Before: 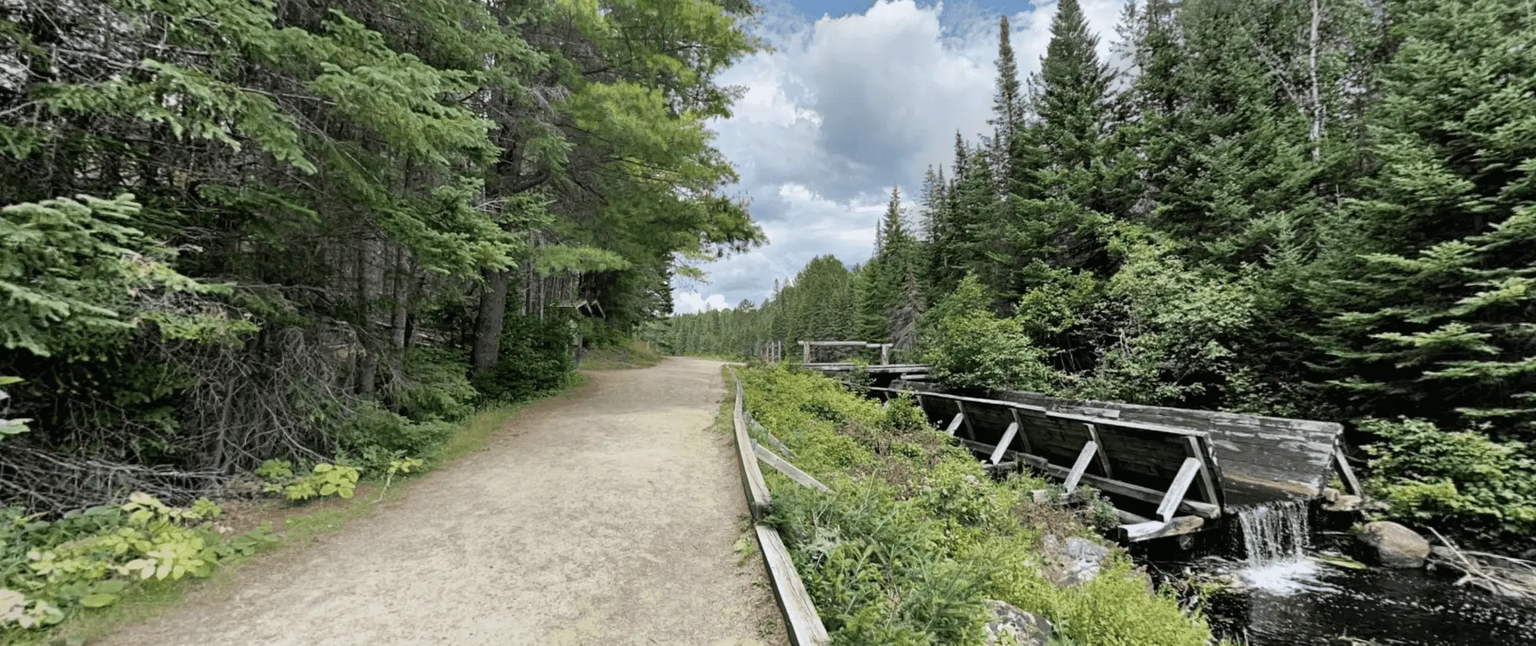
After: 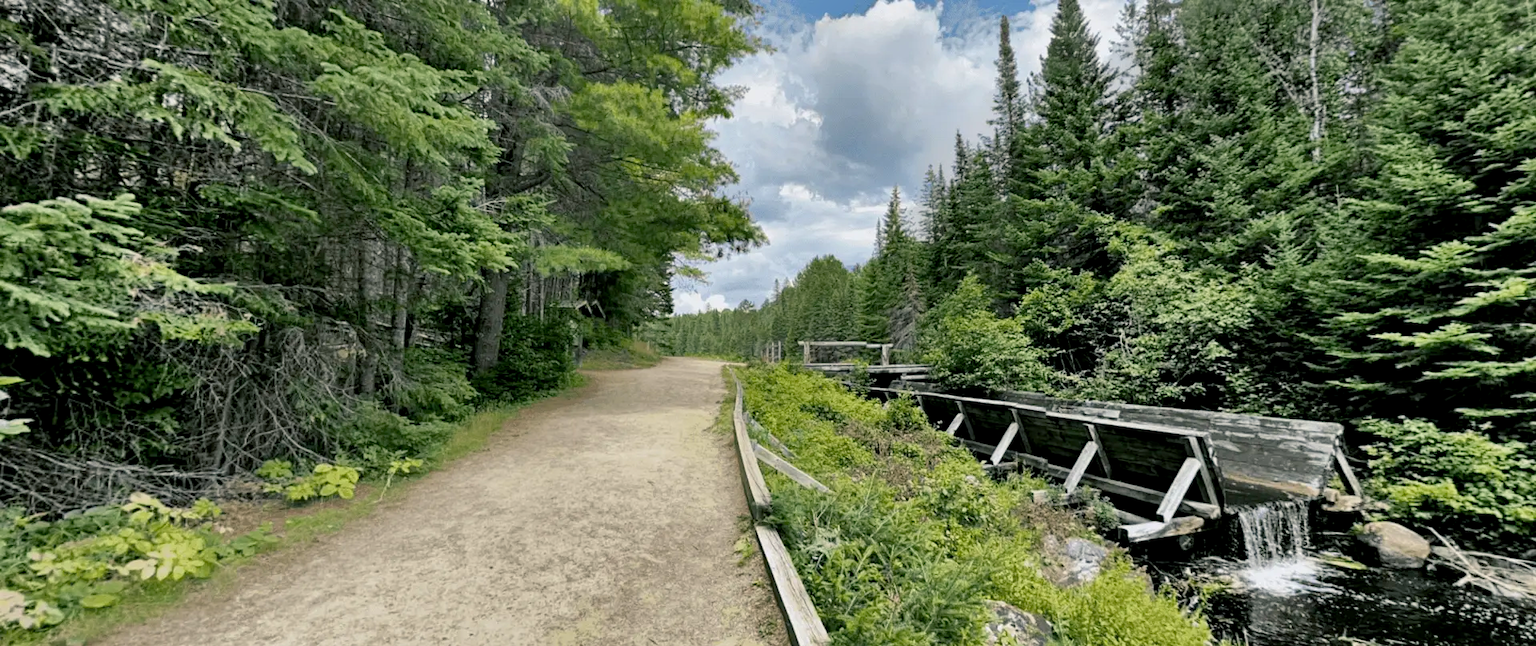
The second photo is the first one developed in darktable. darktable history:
shadows and highlights: low approximation 0.01, soften with gaussian
color balance rgb: shadows lift › chroma 2%, shadows lift › hue 217.2°, power › hue 60°, highlights gain › chroma 1%, highlights gain › hue 69.6°, global offset › luminance -0.5%, perceptual saturation grading › global saturation 15%, global vibrance 15%
